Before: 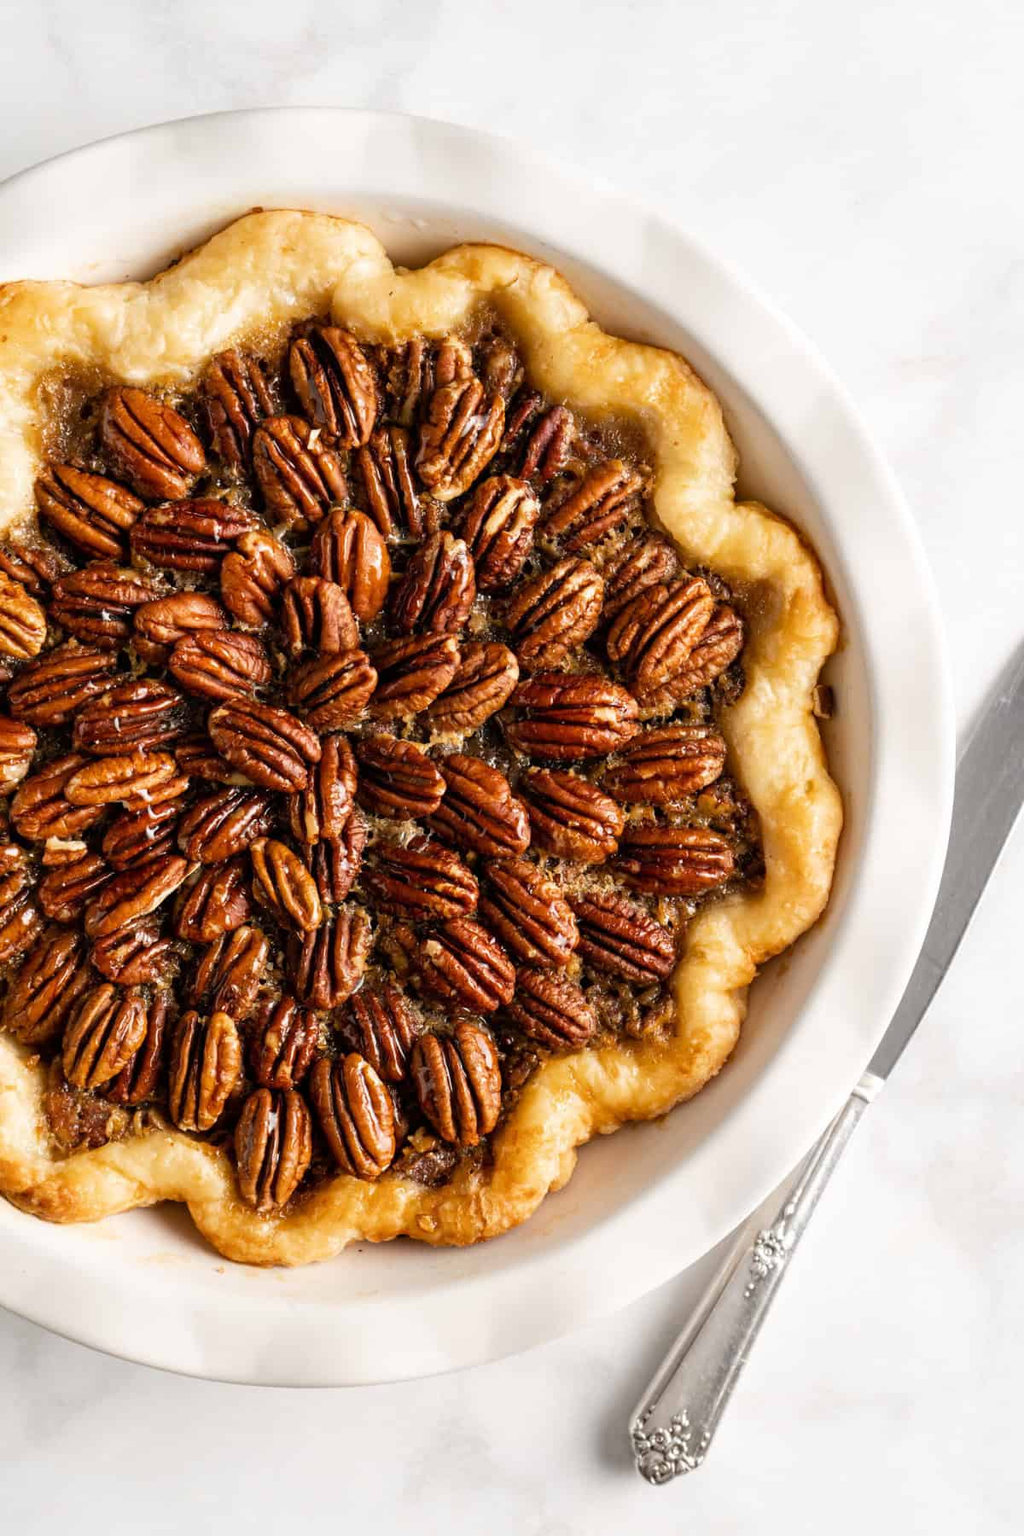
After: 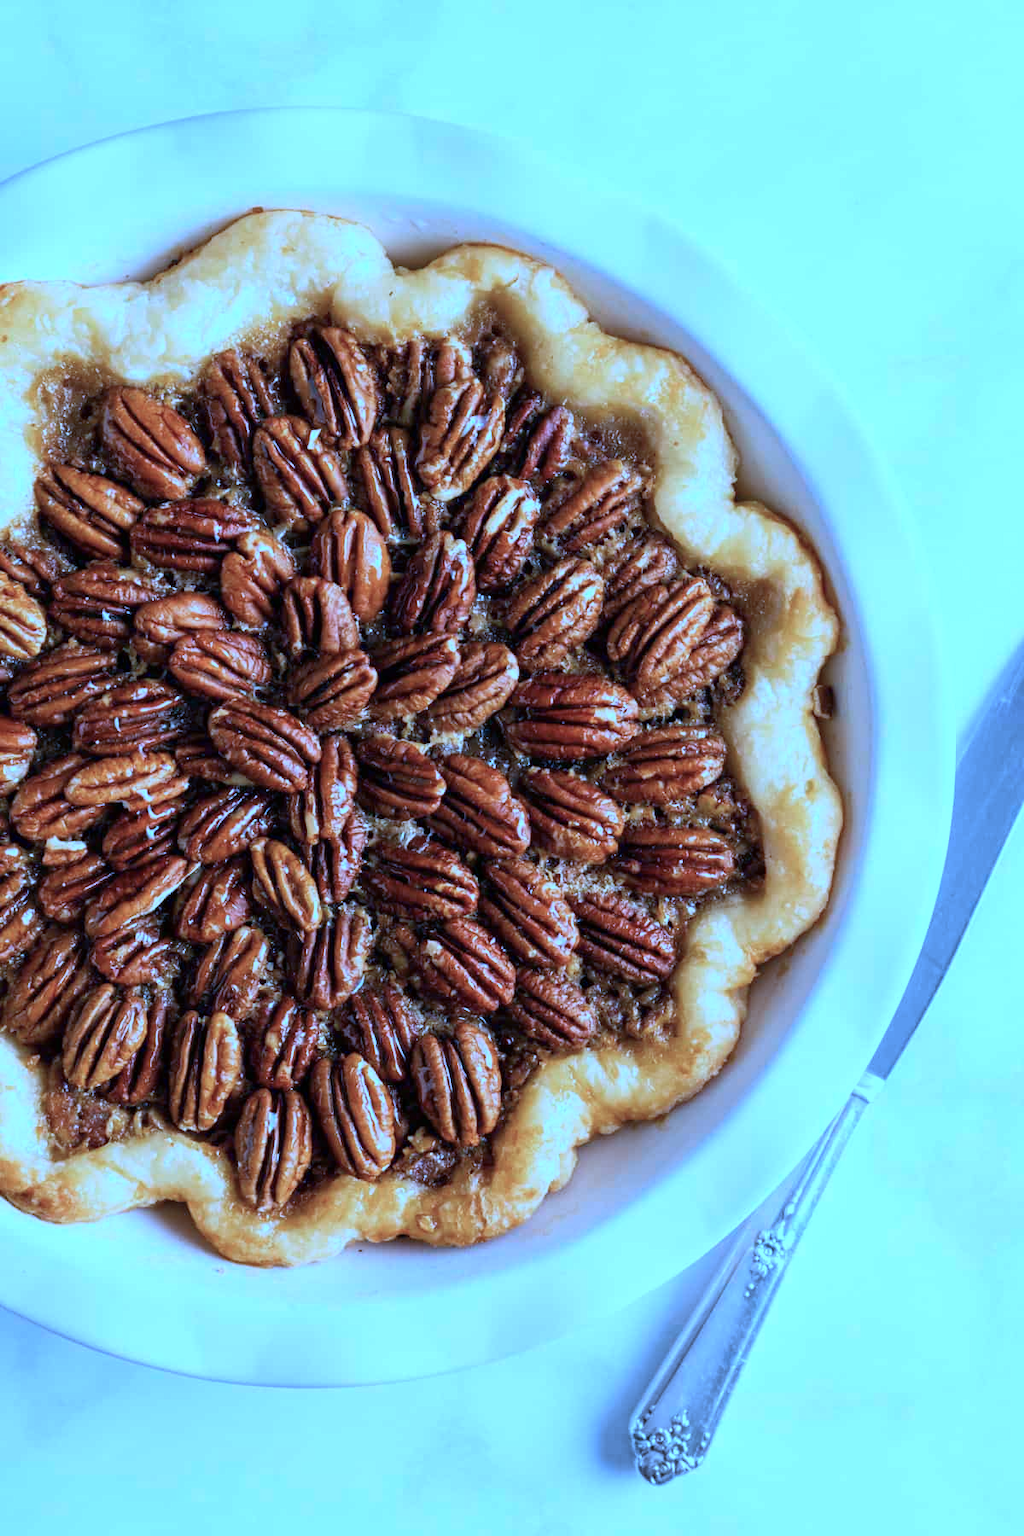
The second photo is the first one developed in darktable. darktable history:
color calibration: illuminant as shot in camera, x 0.464, y 0.418, temperature 2689.96 K, saturation algorithm version 1 (2020)
